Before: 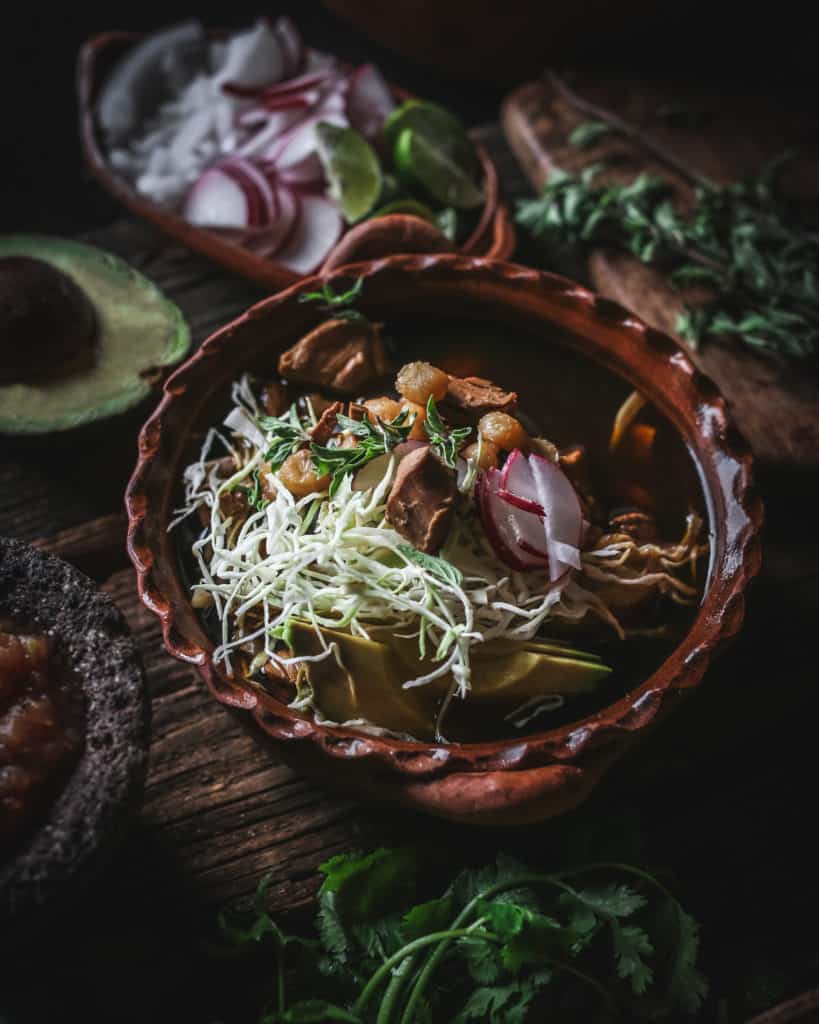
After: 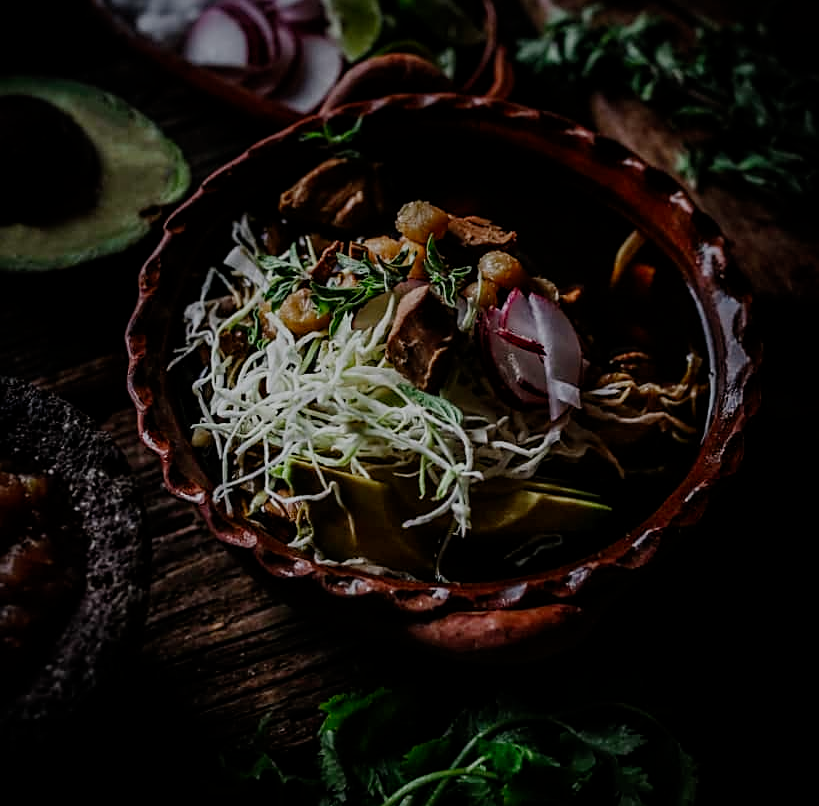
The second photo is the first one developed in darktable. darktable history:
filmic rgb: middle gray luminance 29%, black relative exposure -10.3 EV, white relative exposure 5.5 EV, threshold 6 EV, target black luminance 0%, hardness 3.95, latitude 2.04%, contrast 1.132, highlights saturation mix 5%, shadows ↔ highlights balance 15.11%, add noise in highlights 0, preserve chrominance no, color science v3 (2019), use custom middle-gray values true, iterations of high-quality reconstruction 0, contrast in highlights soft, enable highlight reconstruction true
crop and rotate: top 15.774%, bottom 5.506%
graduated density: on, module defaults
sharpen: on, module defaults
